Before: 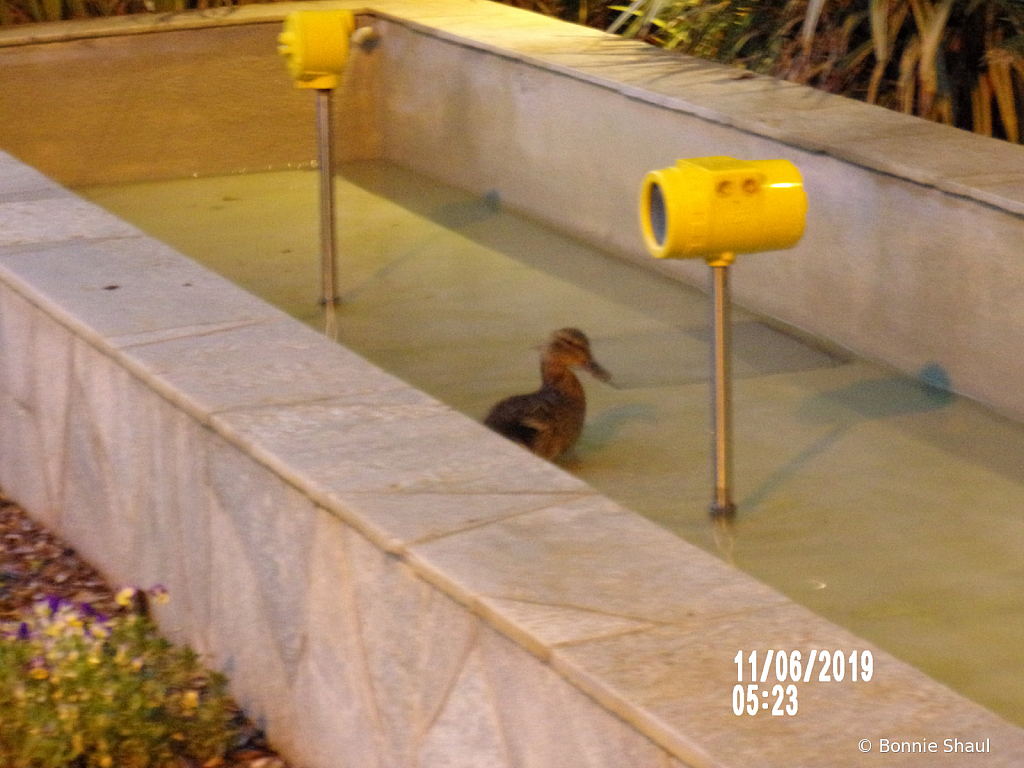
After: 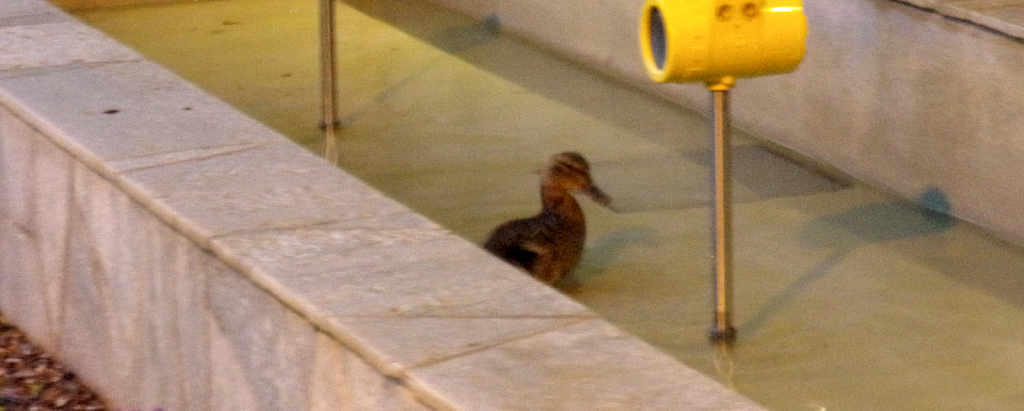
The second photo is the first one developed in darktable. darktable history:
crop and rotate: top 23.043%, bottom 23.437%
local contrast: highlights 25%, shadows 75%, midtone range 0.75
